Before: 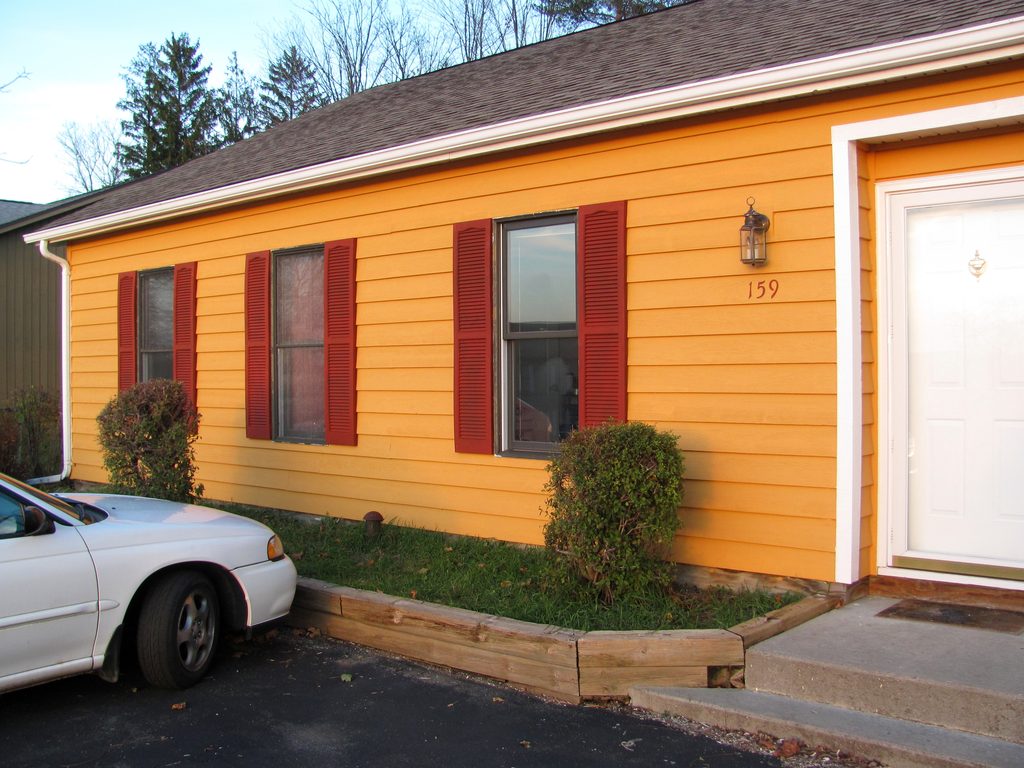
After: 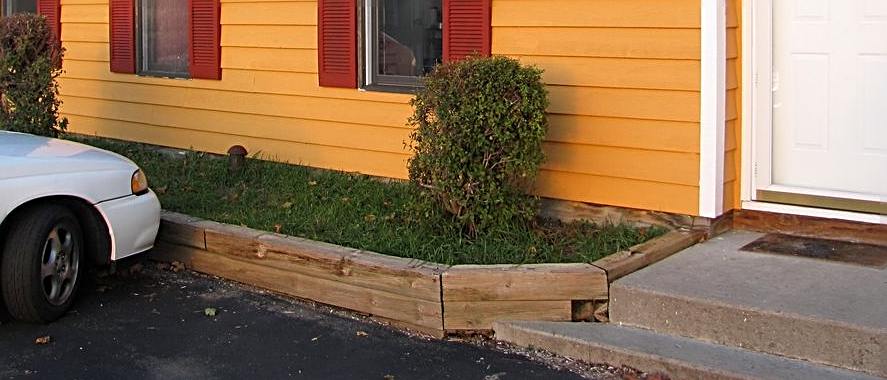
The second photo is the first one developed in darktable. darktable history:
crop and rotate: left 13.301%, top 47.682%, bottom 2.734%
sharpen: radius 2.61, amount 0.701
